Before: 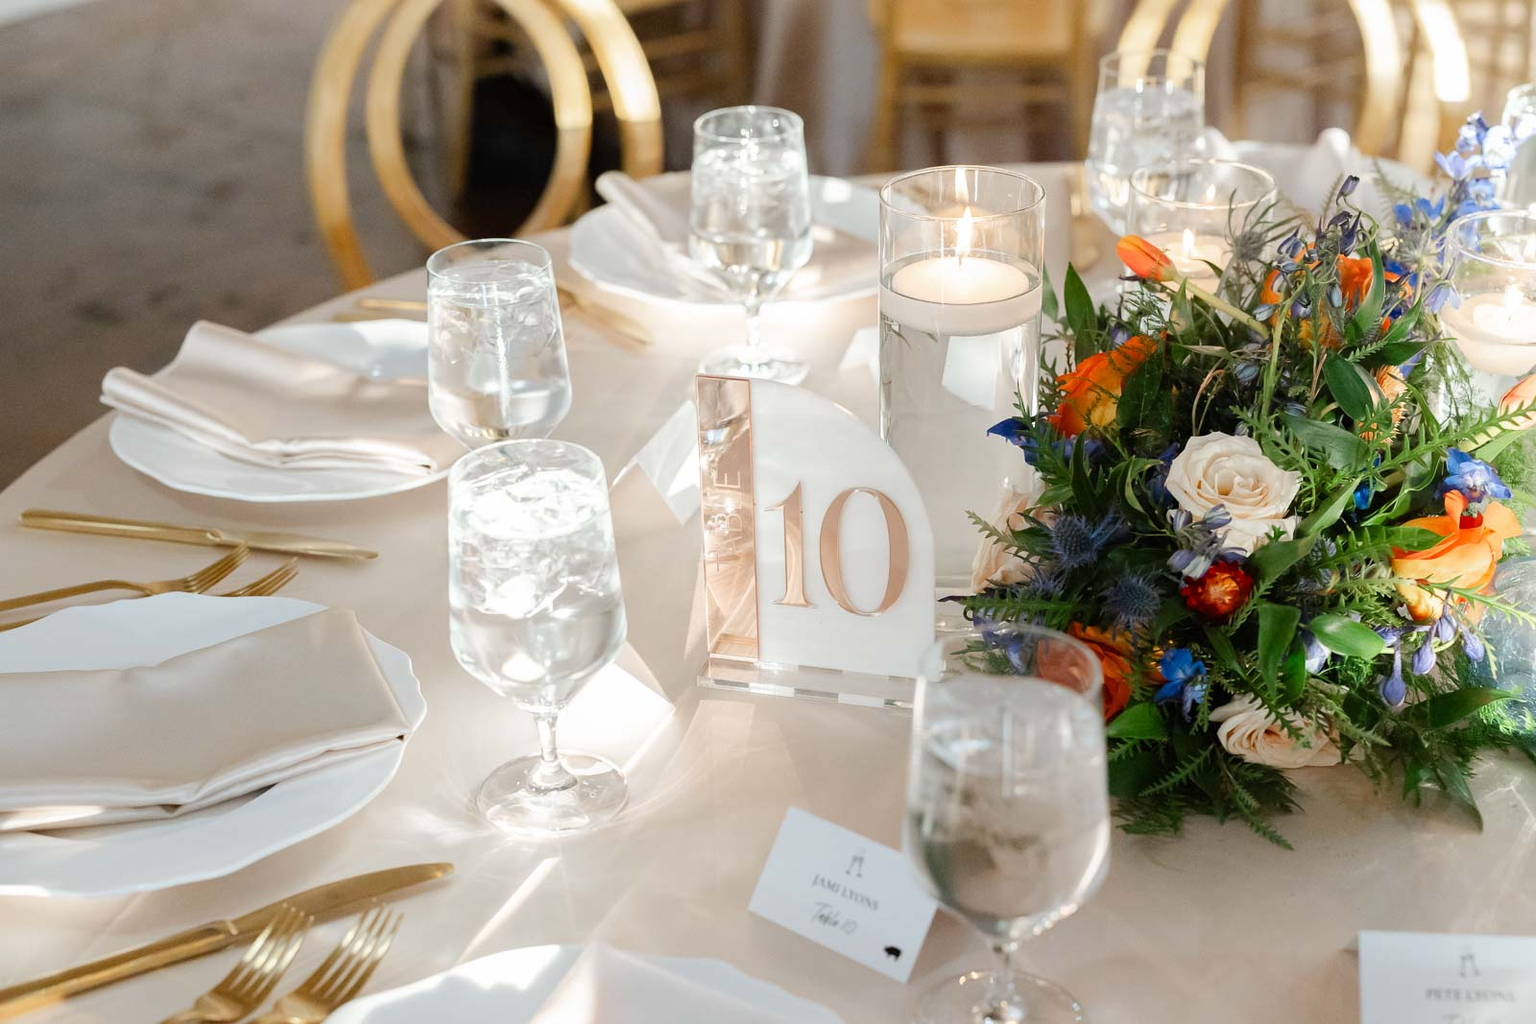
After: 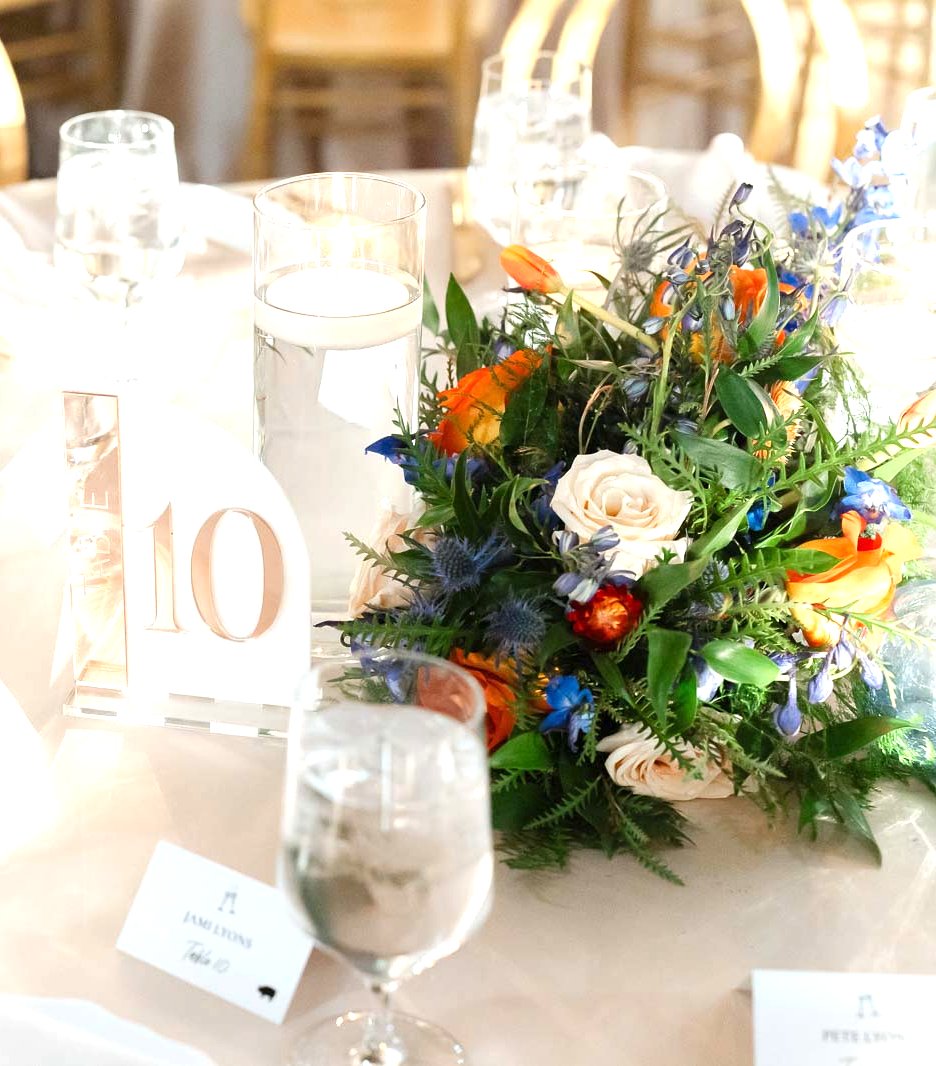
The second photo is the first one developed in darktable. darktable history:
exposure: exposure 0.779 EV, compensate highlight preservation false
crop: left 41.492%
